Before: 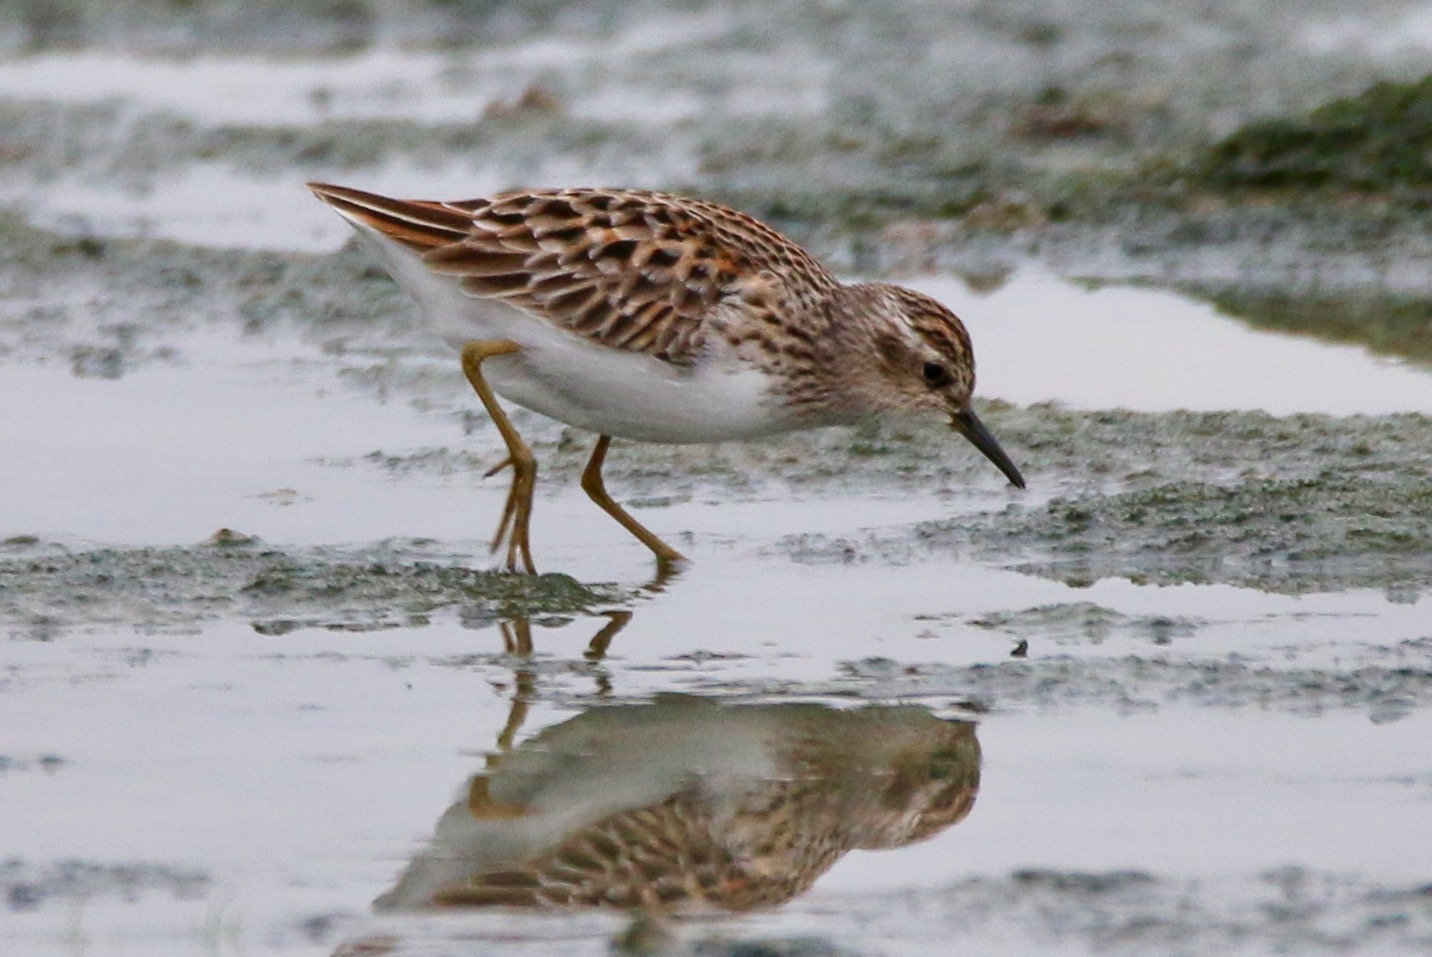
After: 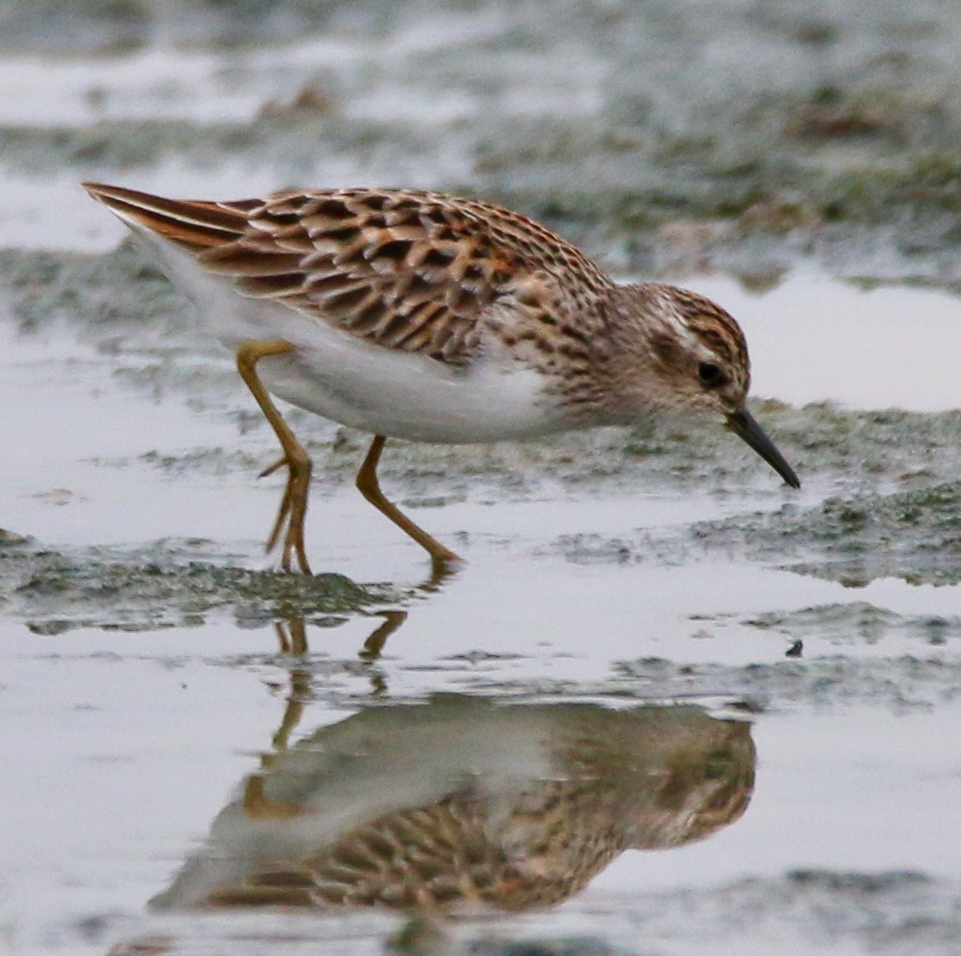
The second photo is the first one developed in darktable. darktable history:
crop and rotate: left 15.785%, right 17.079%
